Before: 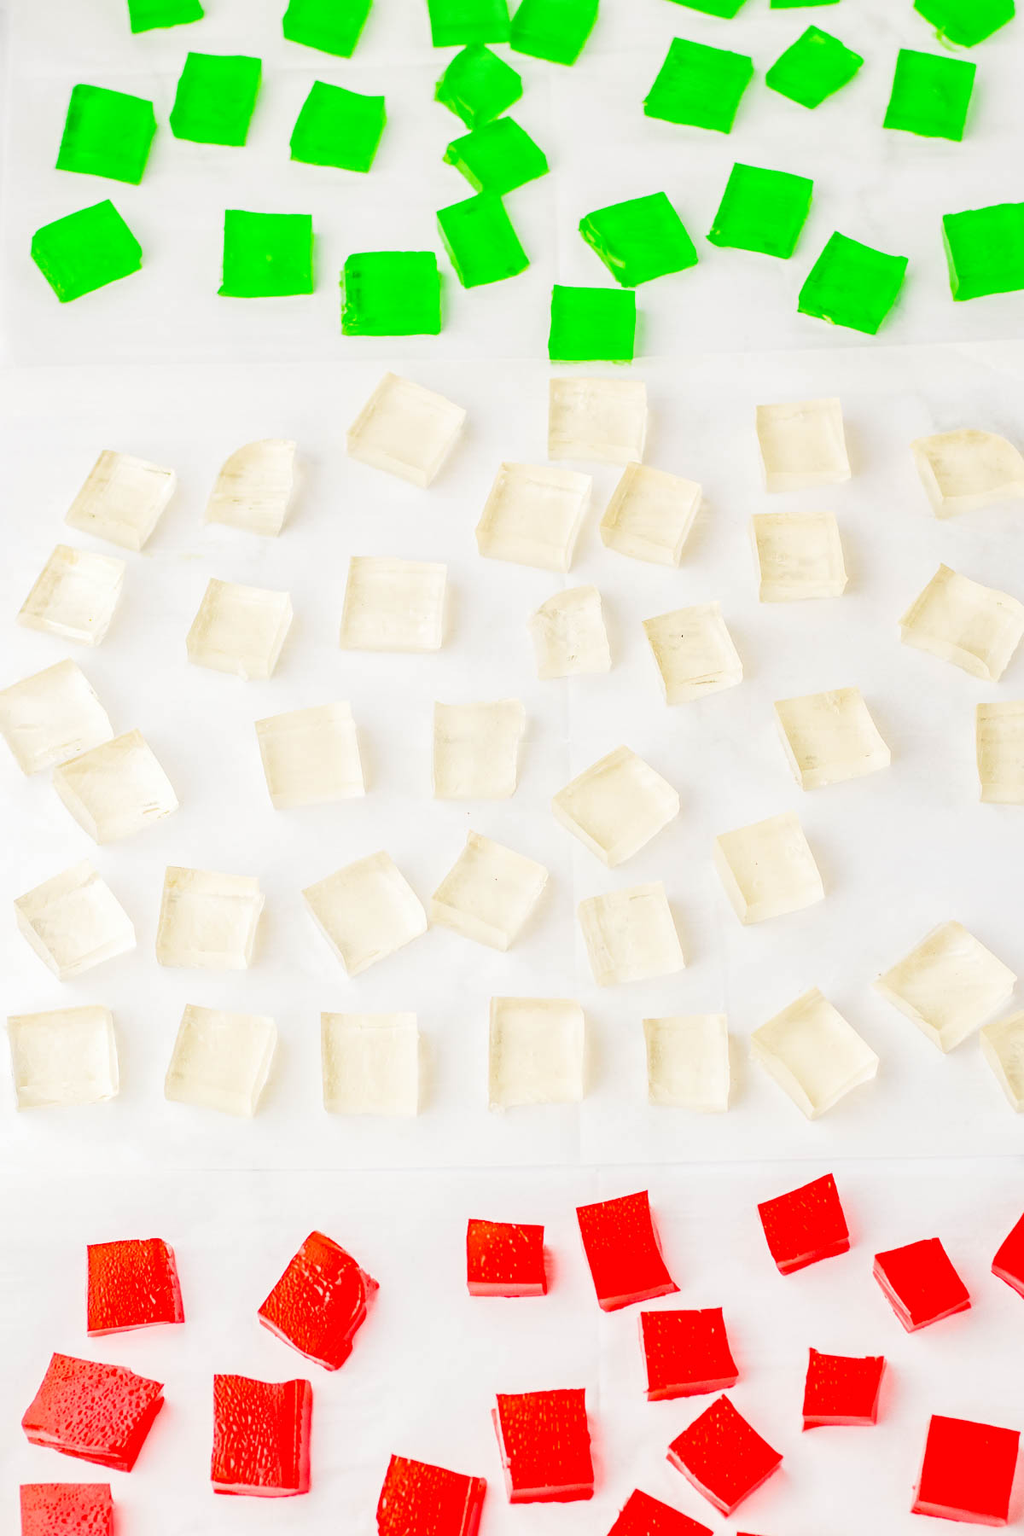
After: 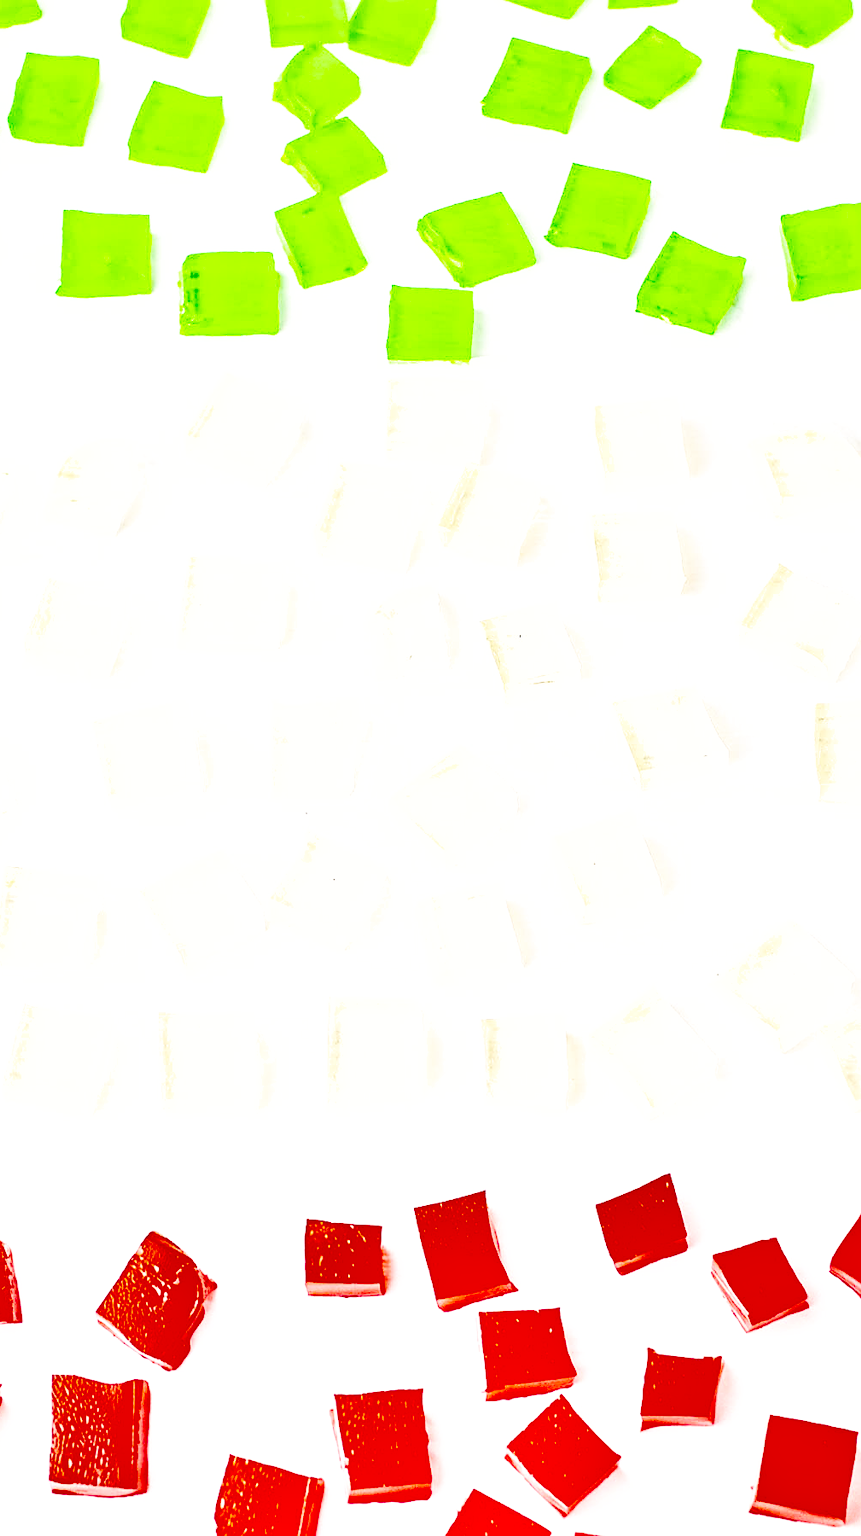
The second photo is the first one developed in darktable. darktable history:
tone curve: curves: ch0 [(0, 0) (0.003, 0.17) (0.011, 0.17) (0.025, 0.17) (0.044, 0.168) (0.069, 0.167) (0.1, 0.173) (0.136, 0.181) (0.177, 0.199) (0.224, 0.226) (0.277, 0.271) (0.335, 0.333) (0.399, 0.419) (0.468, 0.52) (0.543, 0.621) (0.623, 0.716) (0.709, 0.795) (0.801, 0.867) (0.898, 0.914) (1, 1)], preserve colors none
crop: left 15.849%
exposure: black level correction 0, exposure 0.499 EV, compensate highlight preservation false
sharpen: on, module defaults
contrast equalizer: octaves 7, y [[0.6 ×6], [0.55 ×6], [0 ×6], [0 ×6], [0 ×6]], mix 0.79
shadows and highlights: soften with gaussian
base curve: curves: ch0 [(0, 0) (0.028, 0.03) (0.121, 0.232) (0.46, 0.748) (0.859, 0.968) (1, 1)], preserve colors none
